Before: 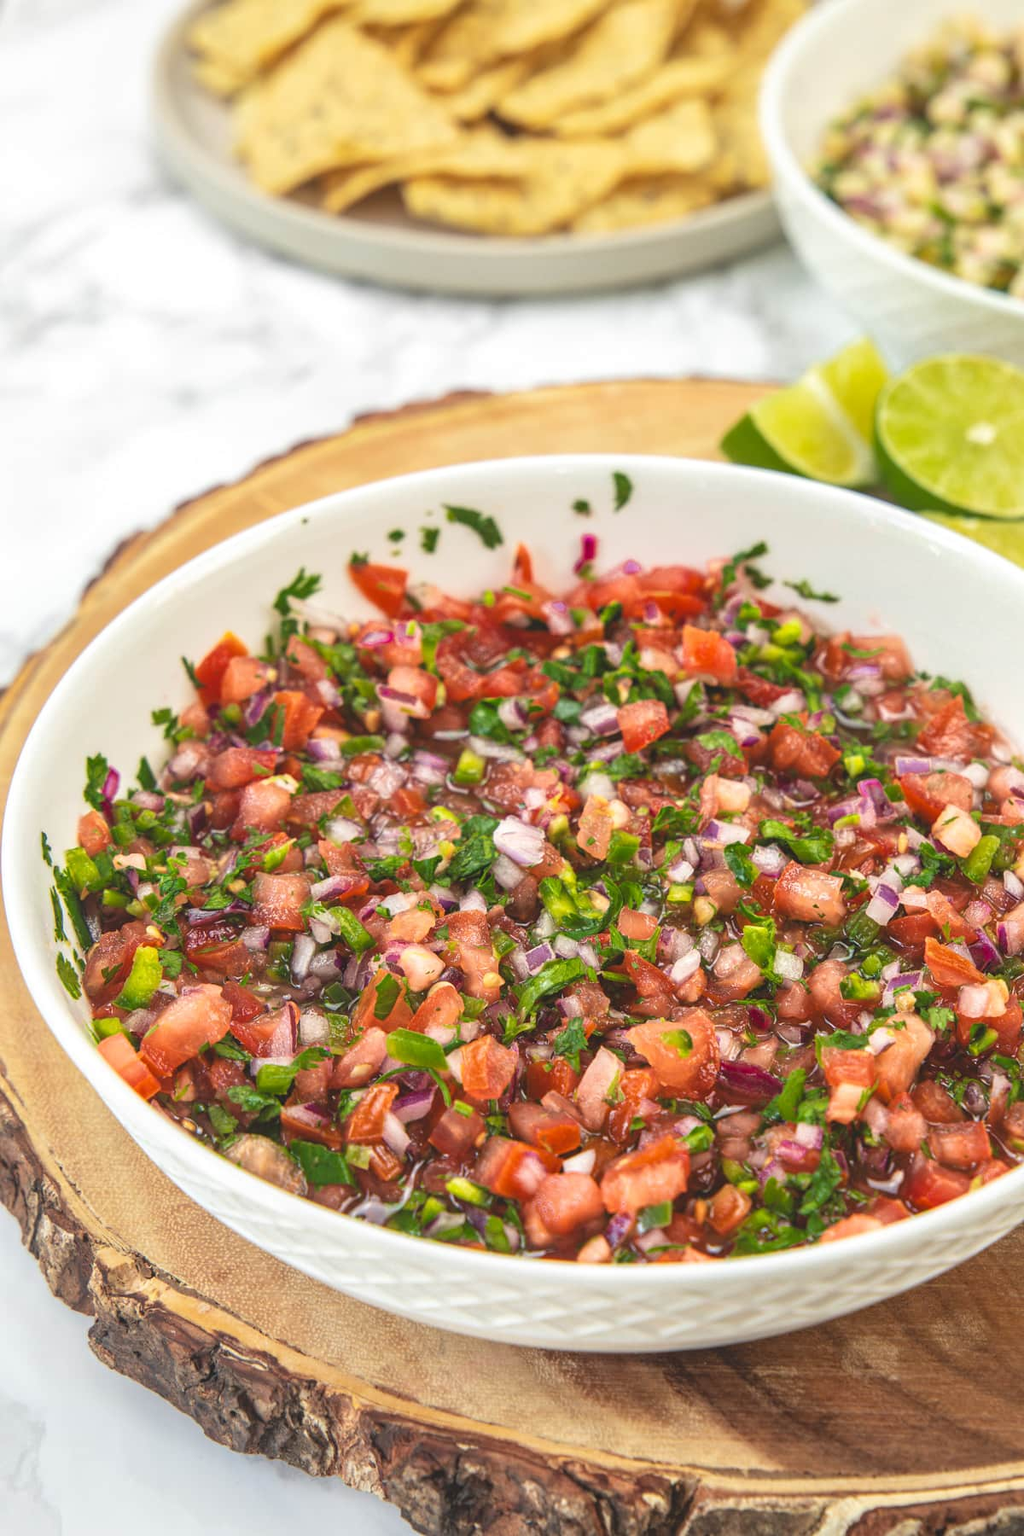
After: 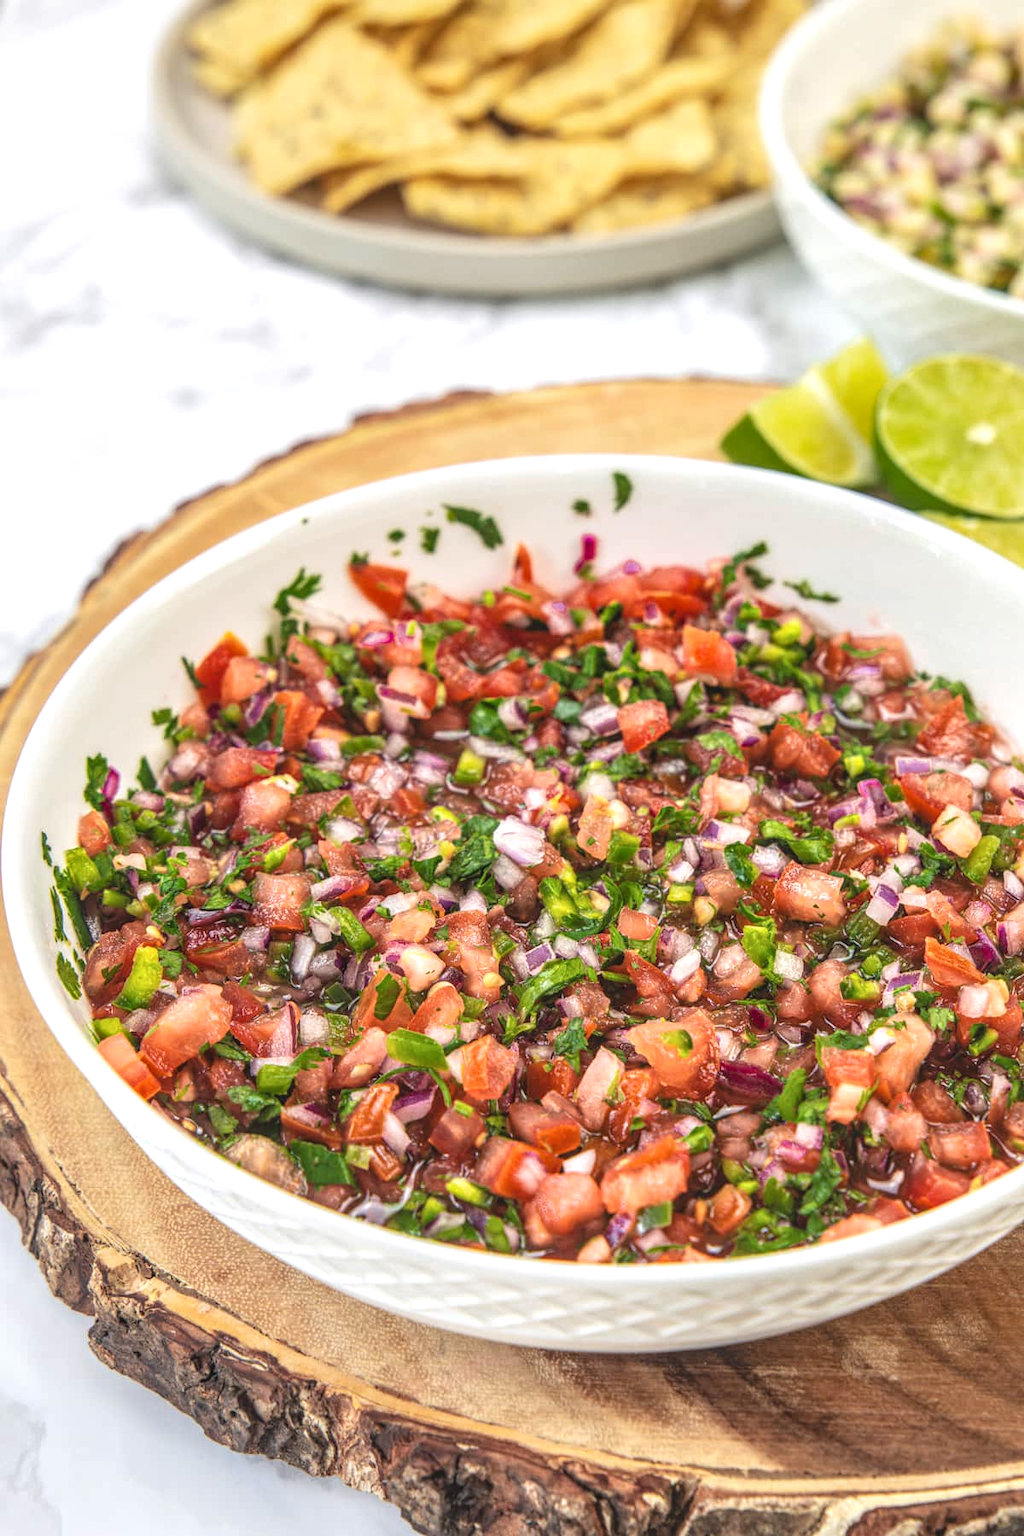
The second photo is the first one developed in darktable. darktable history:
local contrast: highlights 61%, detail 143%, midtone range 0.428
white balance: red 1.004, blue 1.024
contrast brightness saturation: contrast 0.05, brightness 0.06, saturation 0.01
